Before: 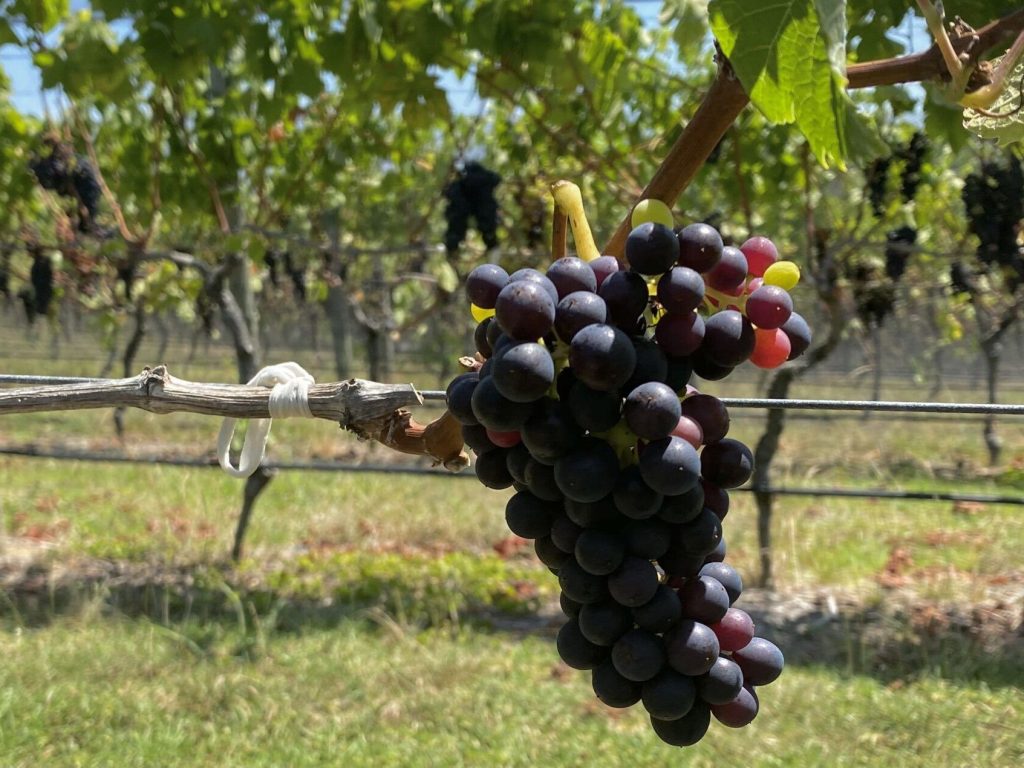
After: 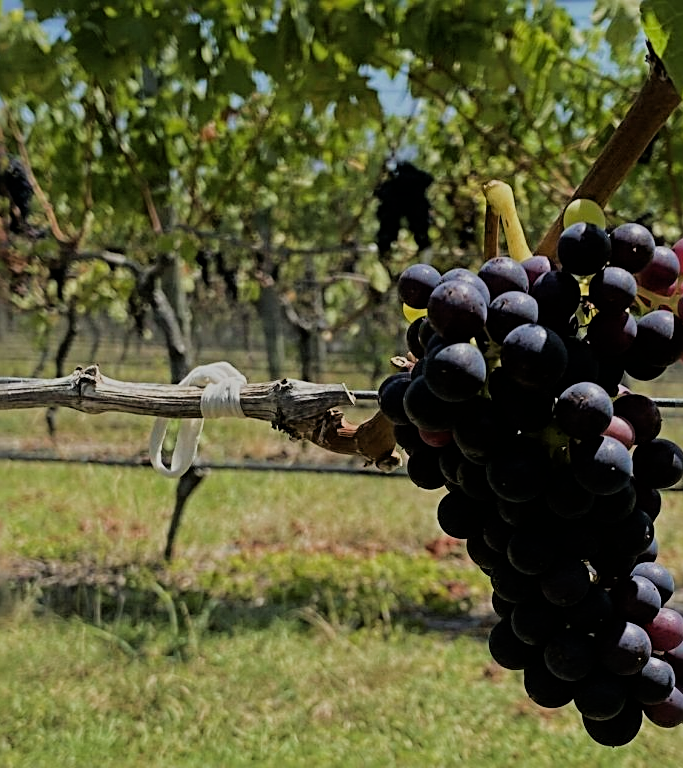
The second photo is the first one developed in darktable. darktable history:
velvia: on, module defaults
crop and rotate: left 6.707%, right 26.534%
sharpen: radius 3.053, amount 0.768
filmic rgb: black relative exposure -6.96 EV, white relative exposure 5.69 EV, hardness 2.86
exposure: exposure -0.36 EV, compensate highlight preservation false
